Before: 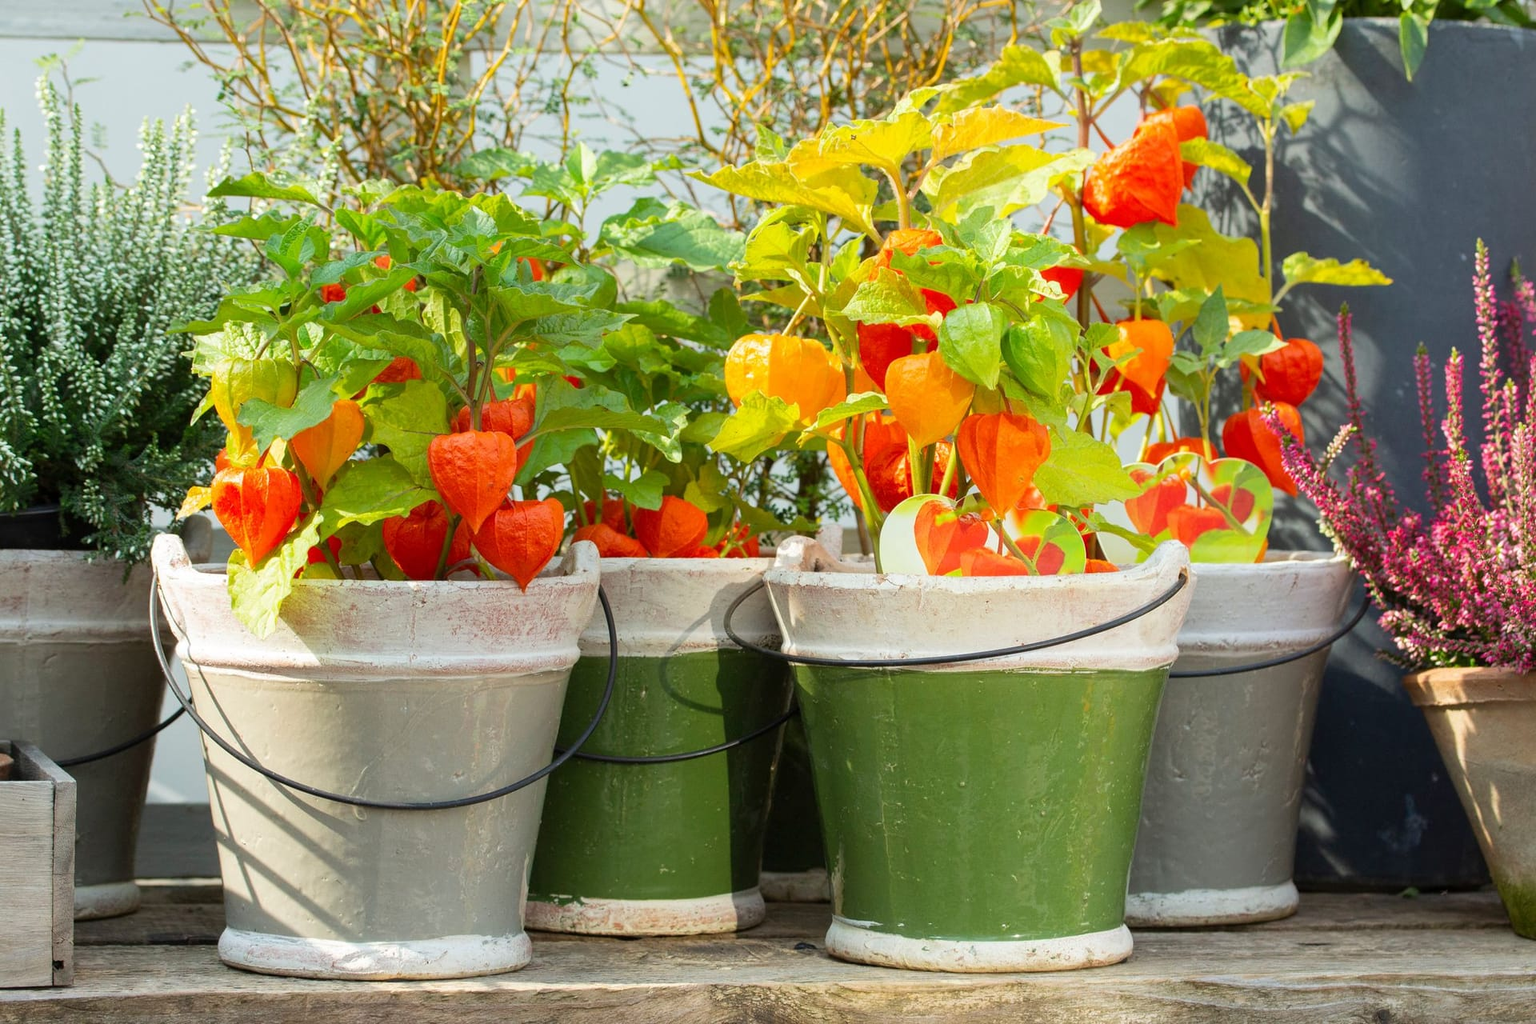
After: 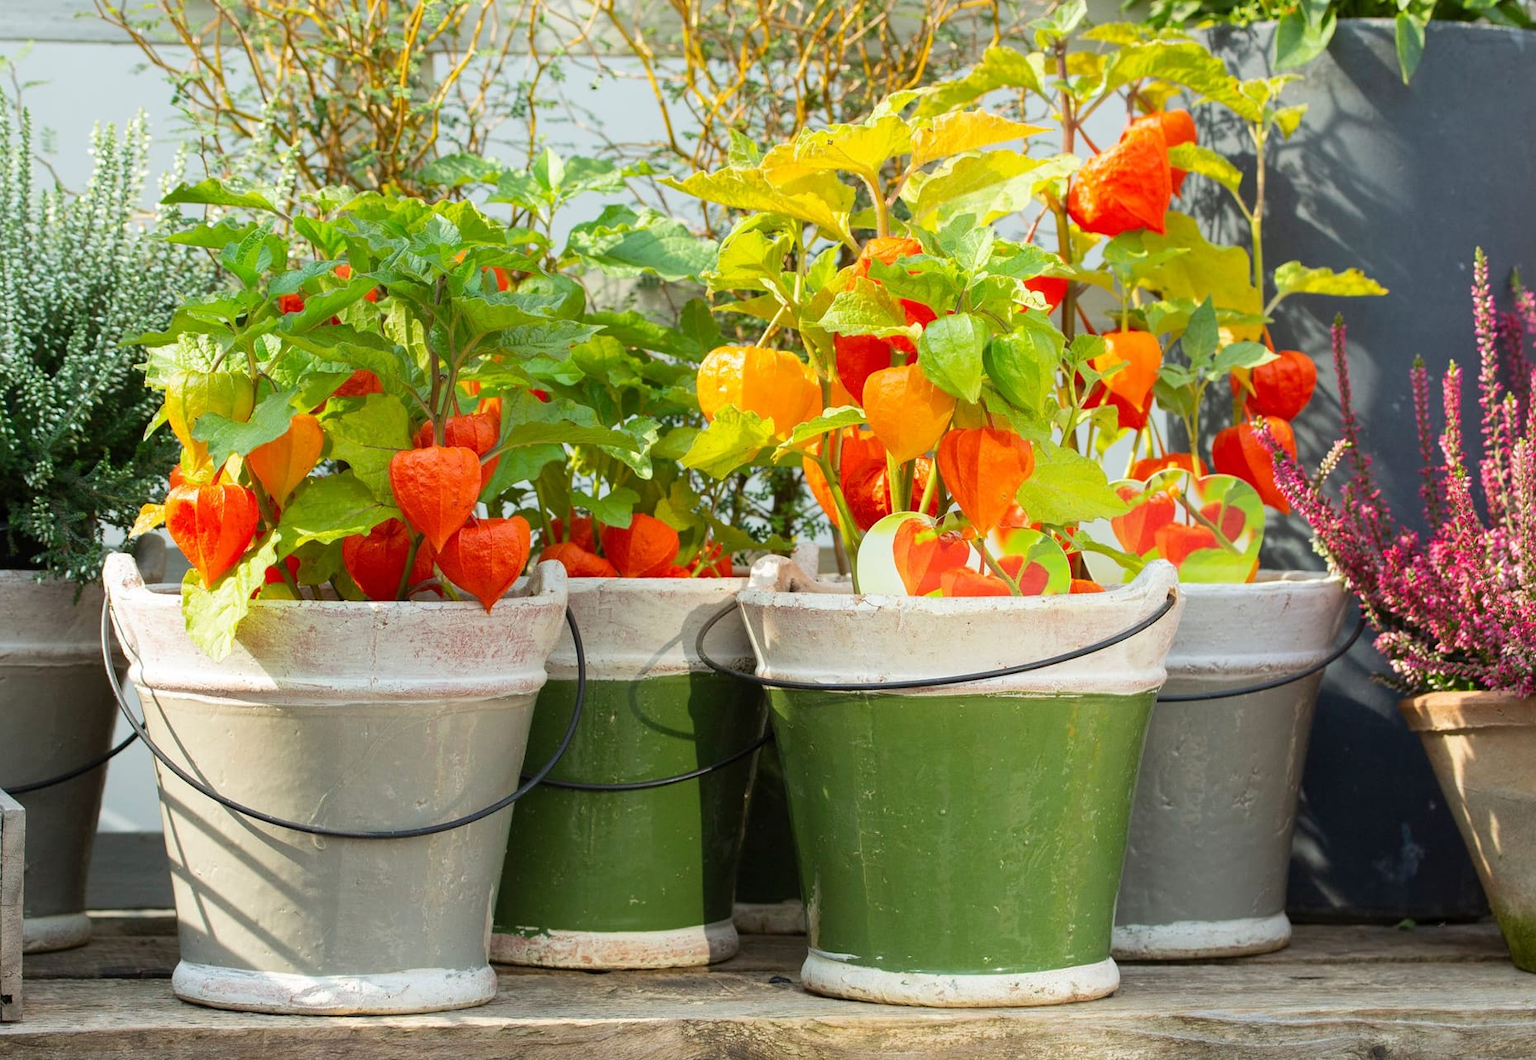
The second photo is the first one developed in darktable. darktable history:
crop and rotate: left 3.393%
